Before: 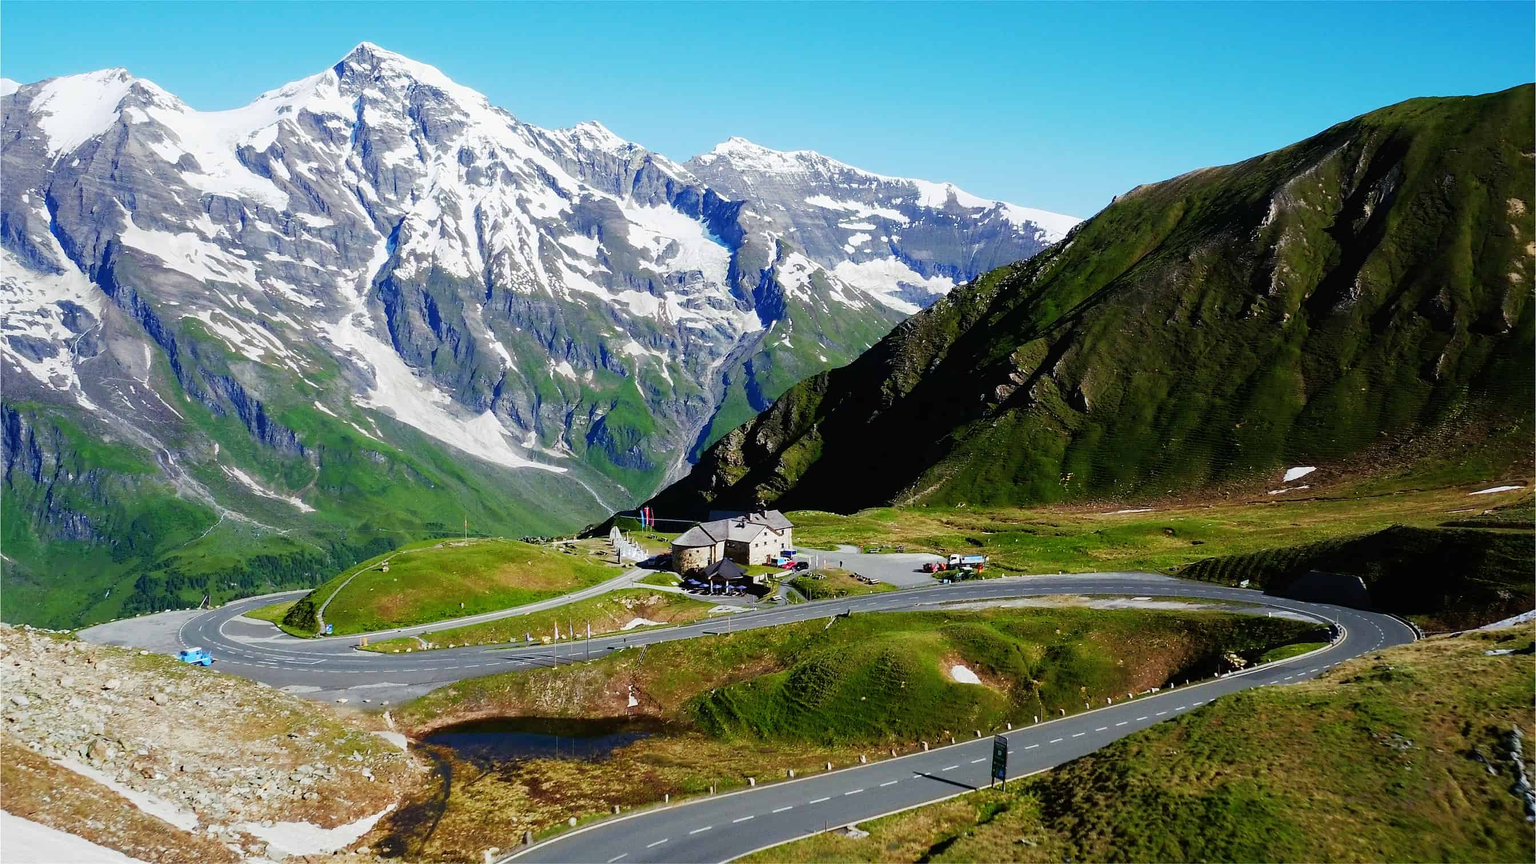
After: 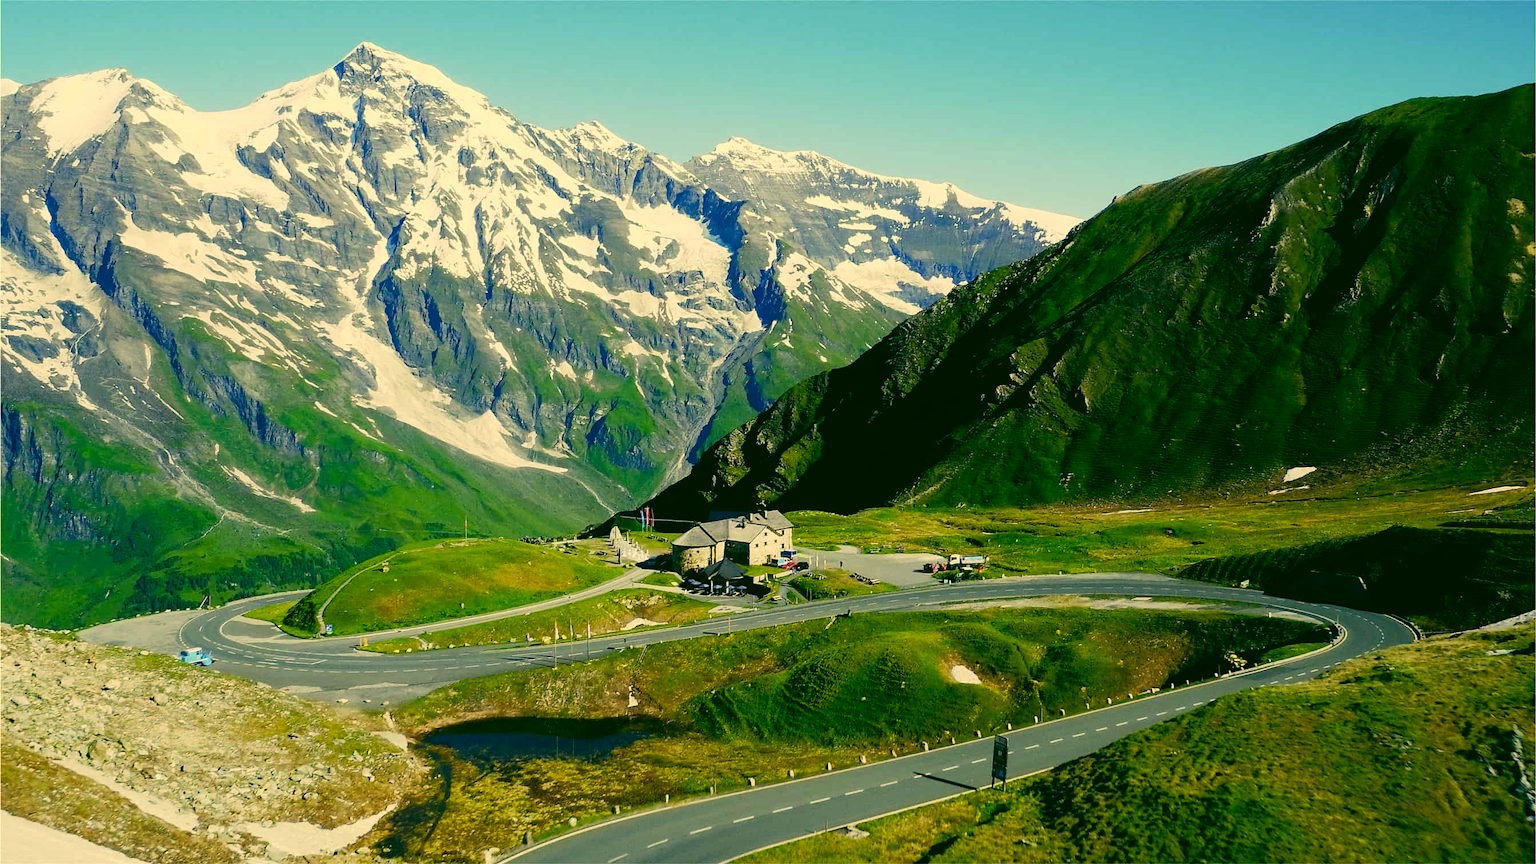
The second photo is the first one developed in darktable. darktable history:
color correction: highlights a* 5.63, highlights b* 33.1, shadows a* -26.47, shadows b* 3.93
